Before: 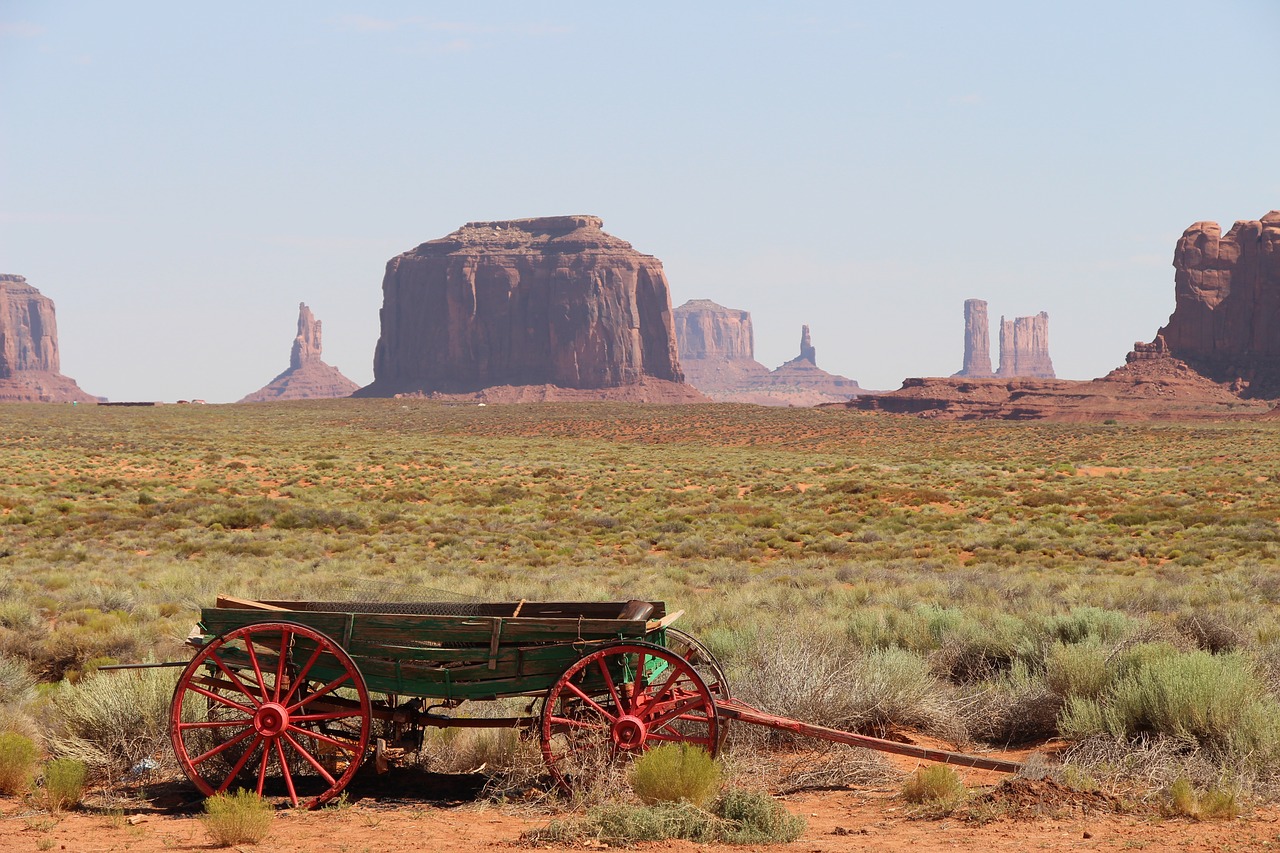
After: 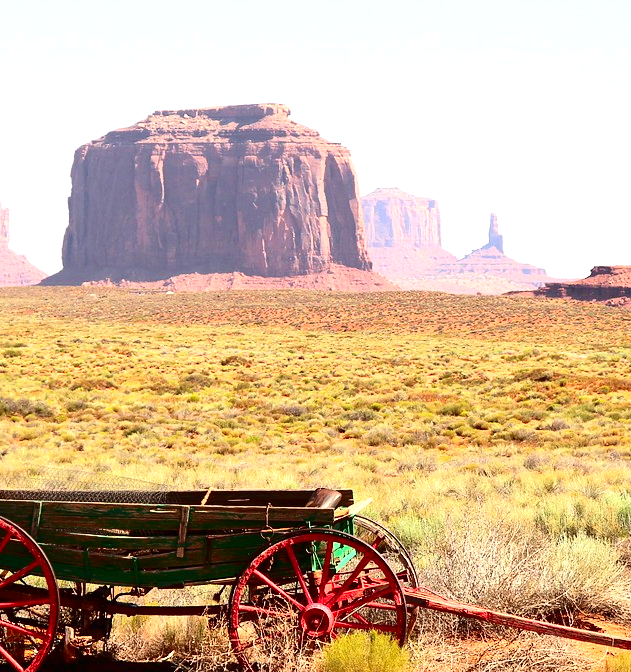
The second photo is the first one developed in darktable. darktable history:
exposure: black level correction 0, exposure 1.2 EV, compensate exposure bias true, compensate highlight preservation false
shadows and highlights: shadows -20.5, white point adjustment -2.01, highlights -34.73
crop and rotate: angle 0.017°, left 24.403%, top 13.147%, right 26.276%, bottom 7.988%
contrast brightness saturation: contrast 0.313, brightness -0.082, saturation 0.169
